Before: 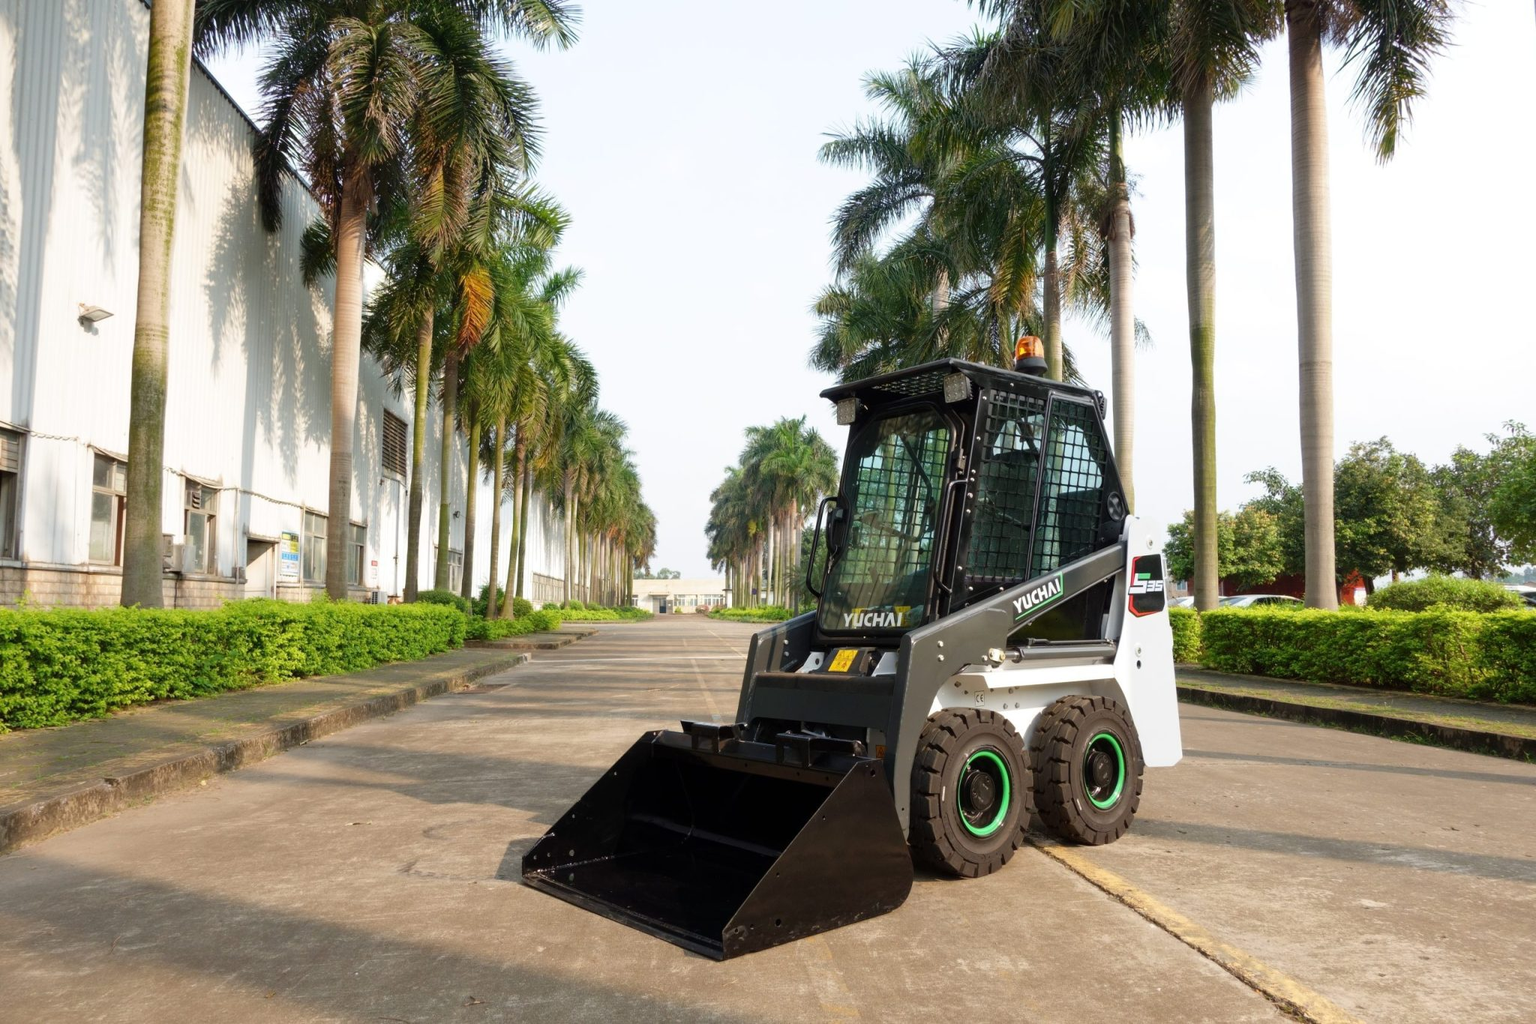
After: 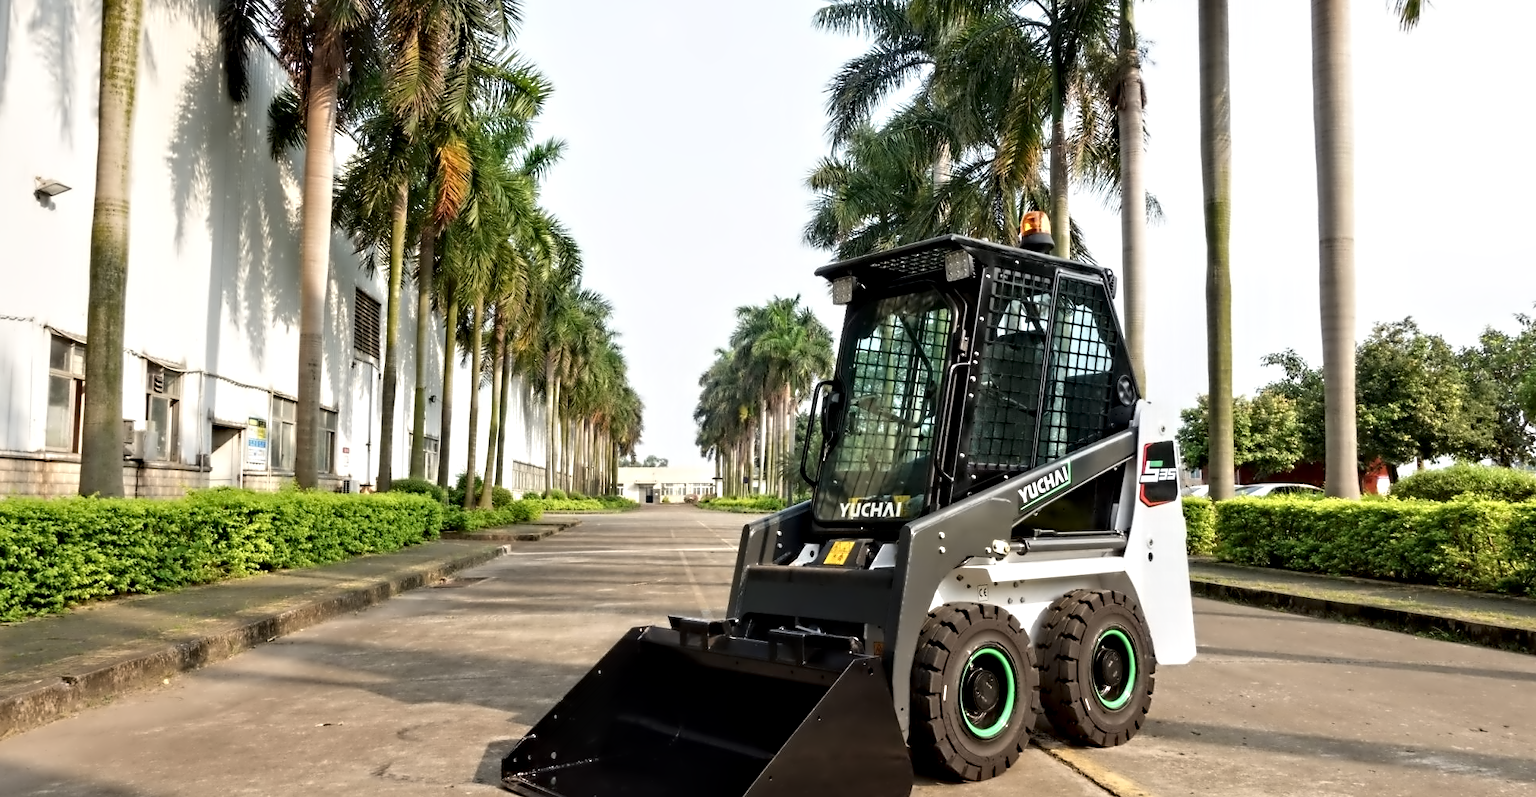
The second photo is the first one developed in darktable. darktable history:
contrast equalizer: octaves 7, y [[0.5, 0.542, 0.583, 0.625, 0.667, 0.708], [0.5 ×6], [0.5 ×6], [0, 0.033, 0.067, 0.1, 0.133, 0.167], [0, 0.05, 0.1, 0.15, 0.2, 0.25]]
crop and rotate: left 2.991%, top 13.302%, right 1.981%, bottom 12.636%
